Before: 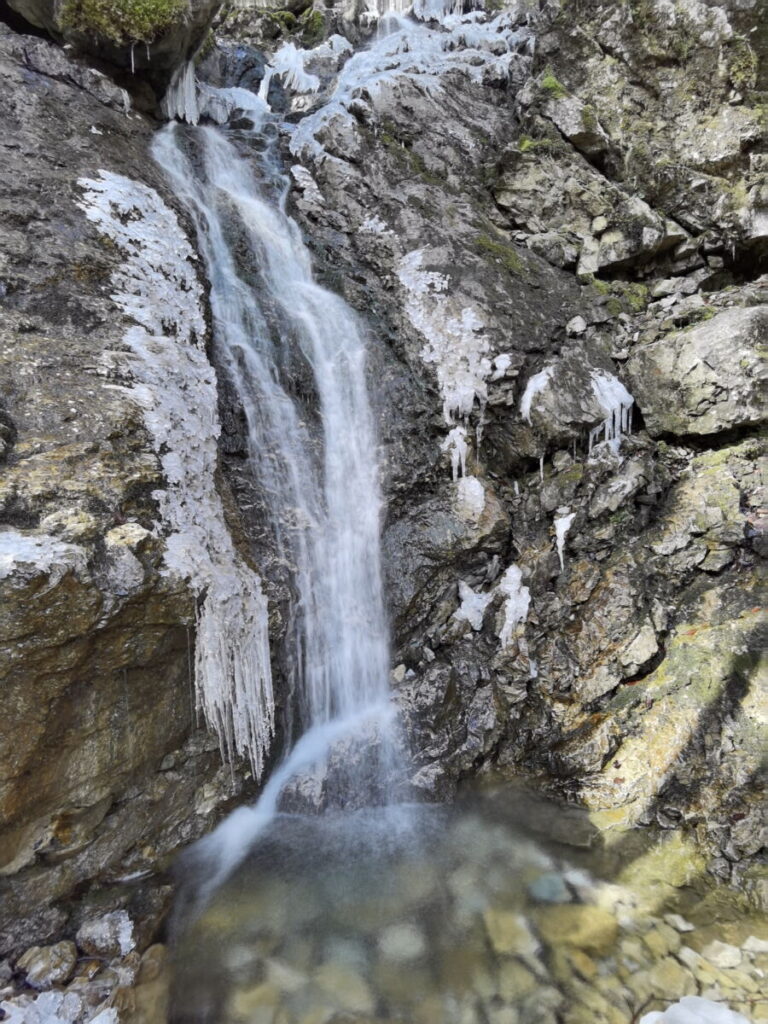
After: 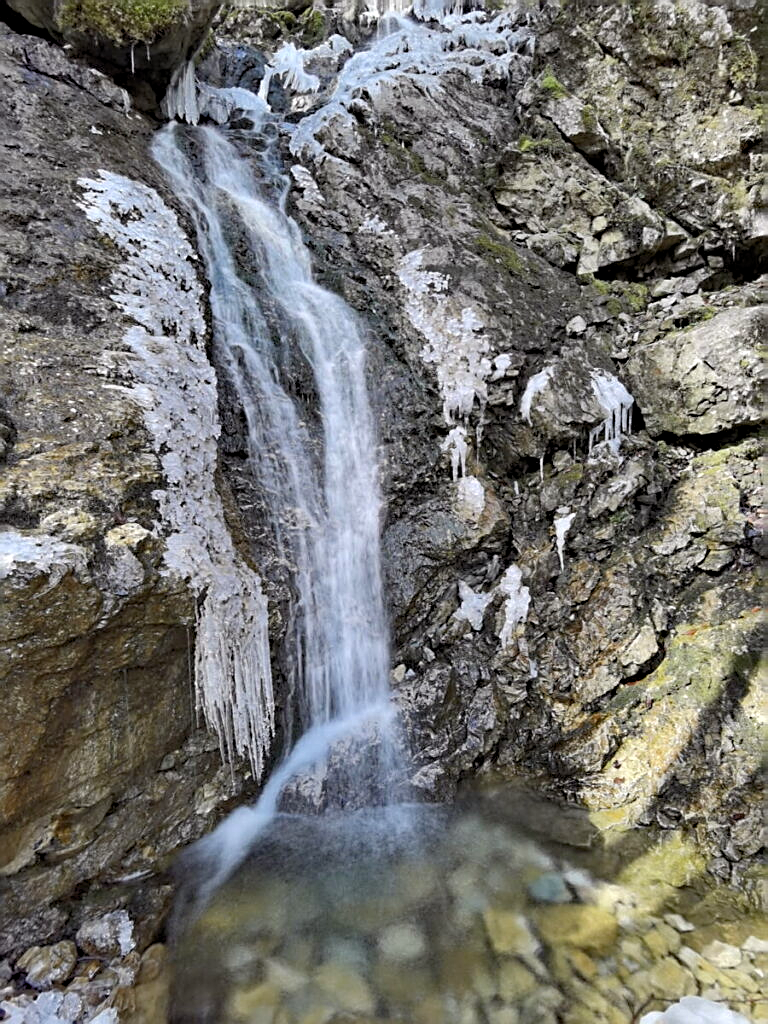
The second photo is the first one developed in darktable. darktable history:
sharpen: on, module defaults
haze removal: strength 0.29, distance 0.25, compatibility mode true, adaptive false
levels: levels [0.018, 0.493, 1]
